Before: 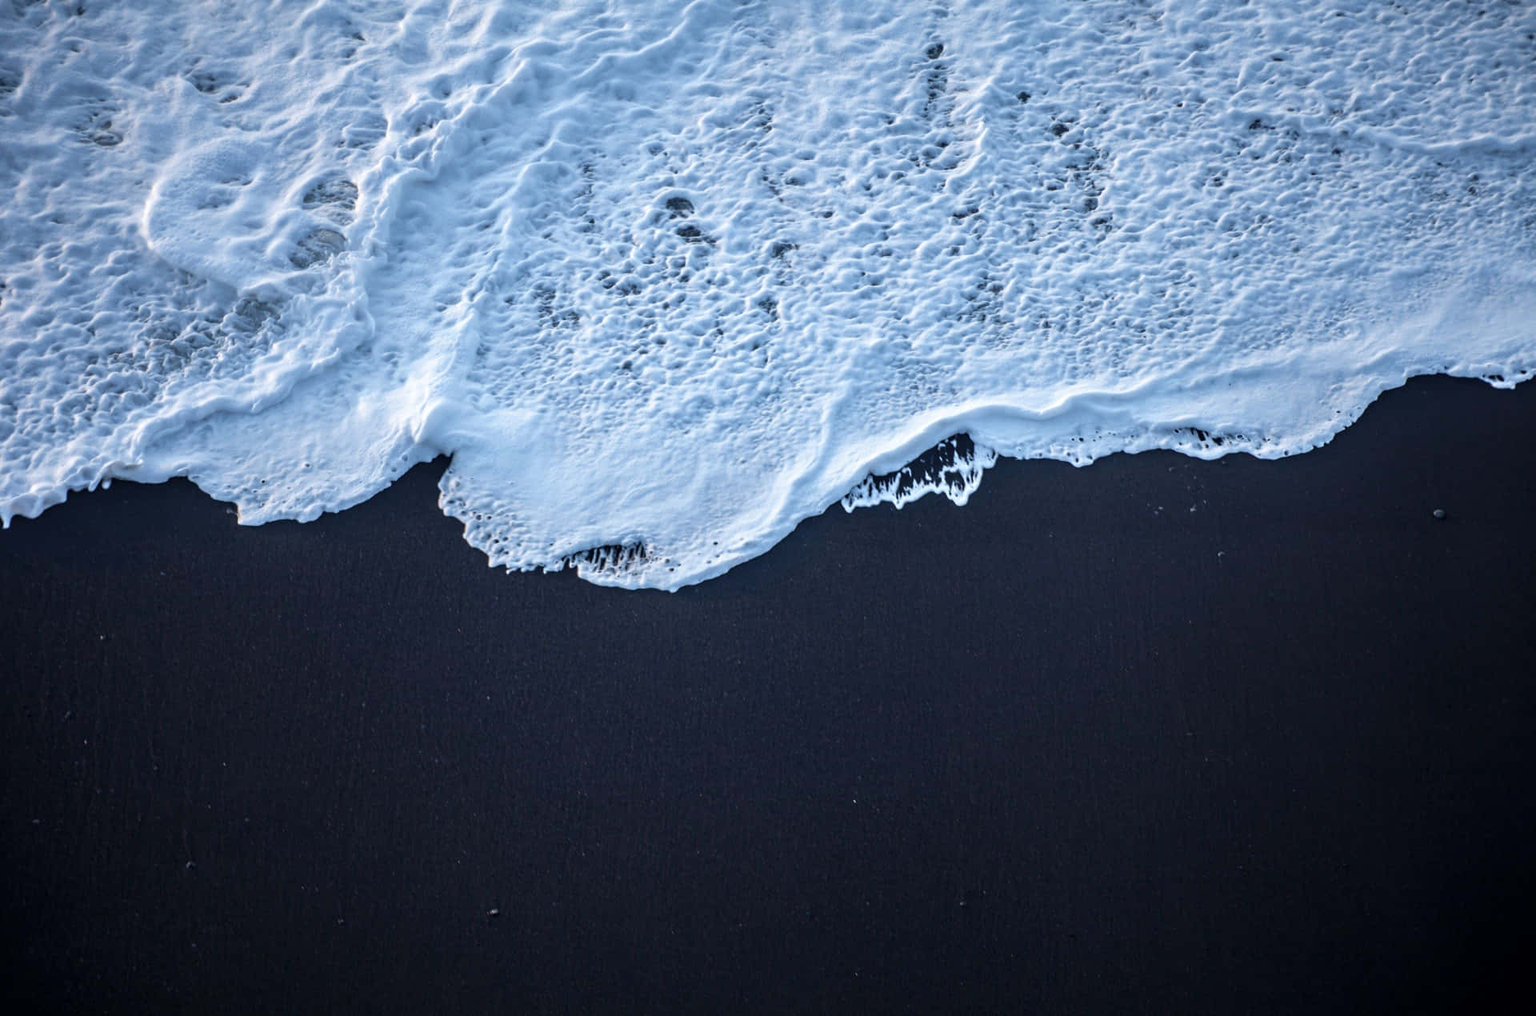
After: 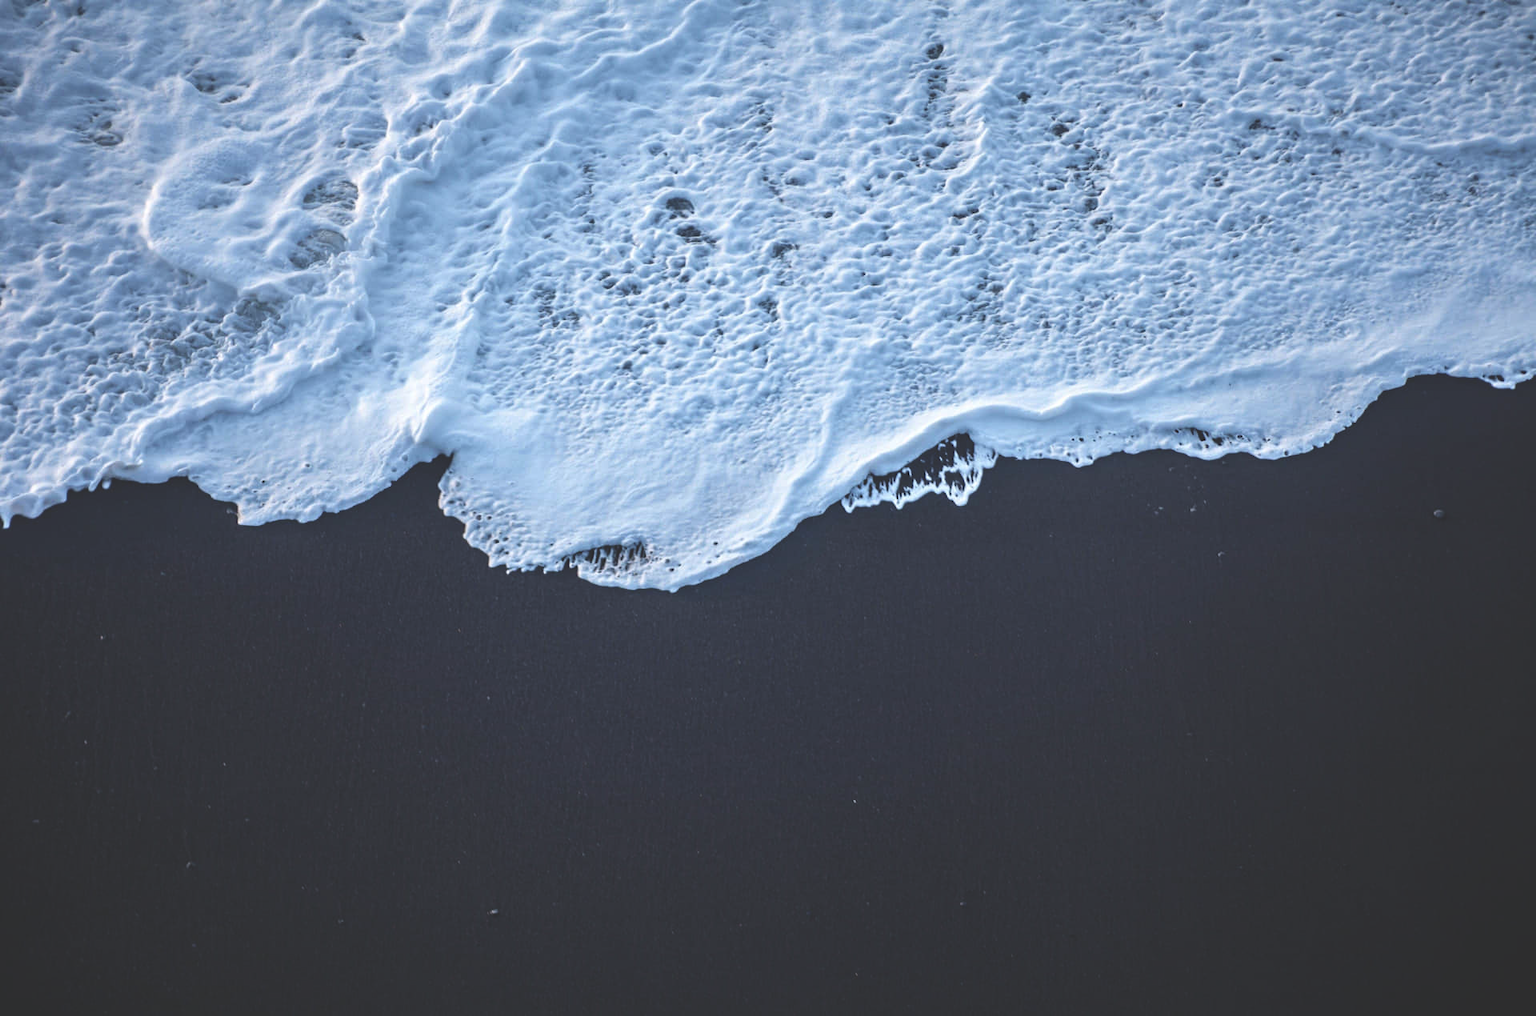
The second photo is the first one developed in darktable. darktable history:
exposure: black level correction -0.027, compensate exposure bias true, compensate highlight preservation false
